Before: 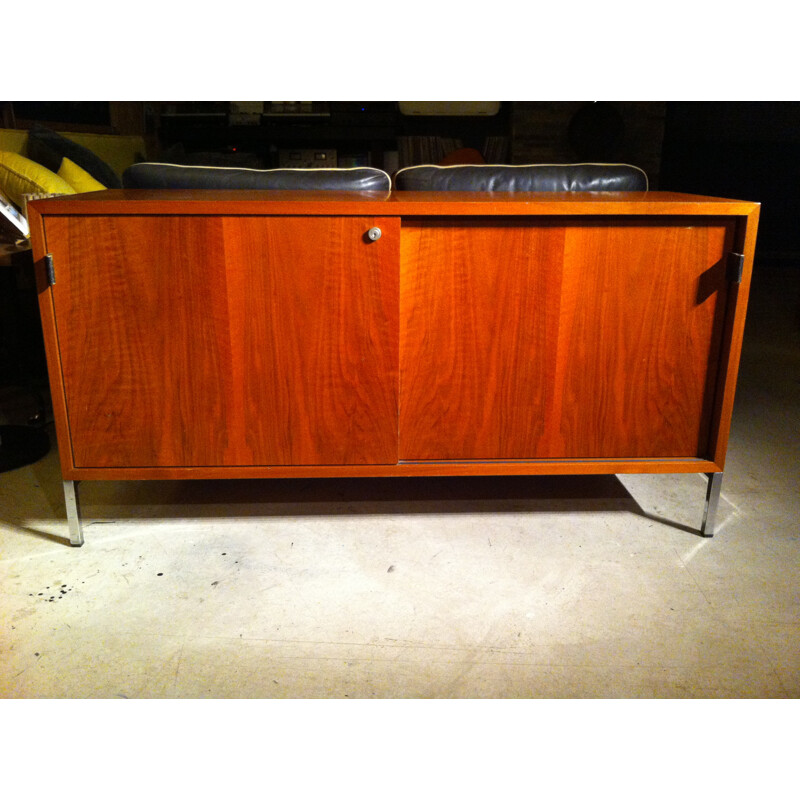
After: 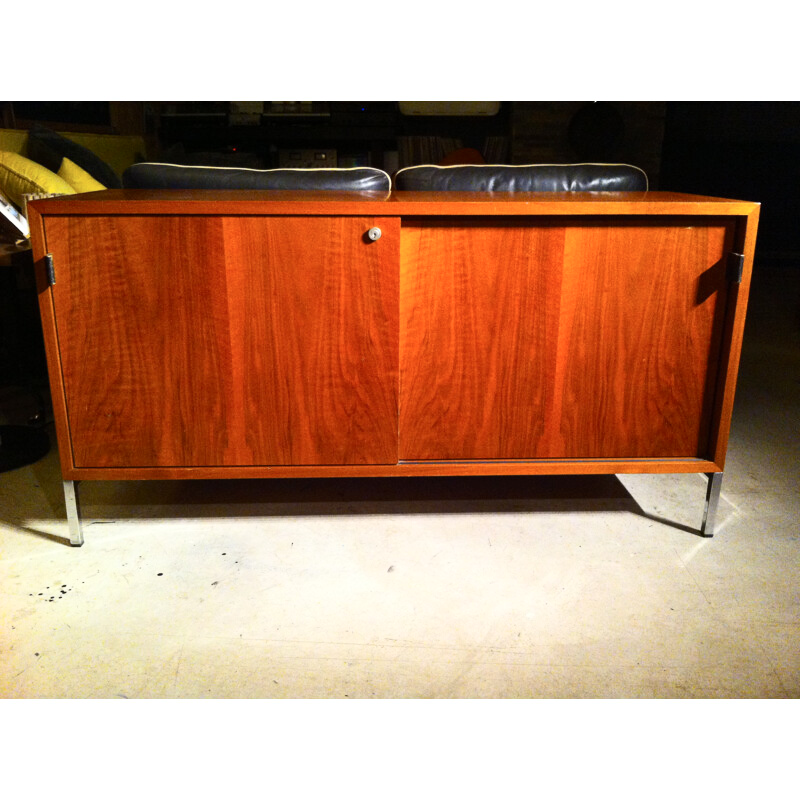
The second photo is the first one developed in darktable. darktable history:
contrast brightness saturation: contrast 0.242, brightness 0.093
